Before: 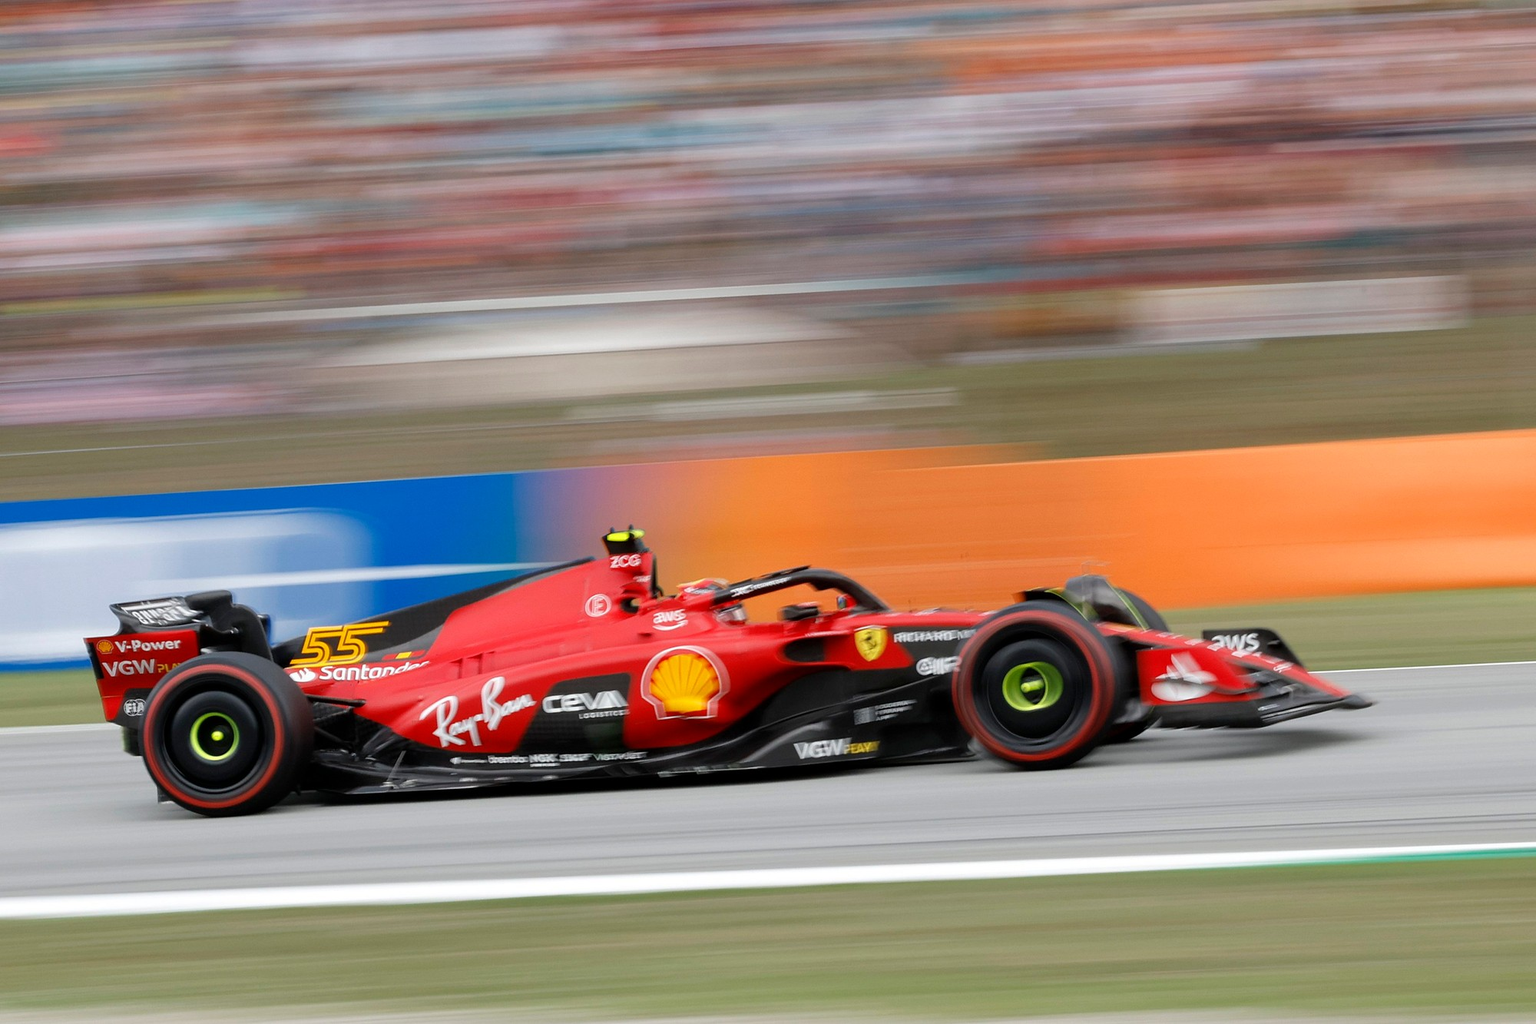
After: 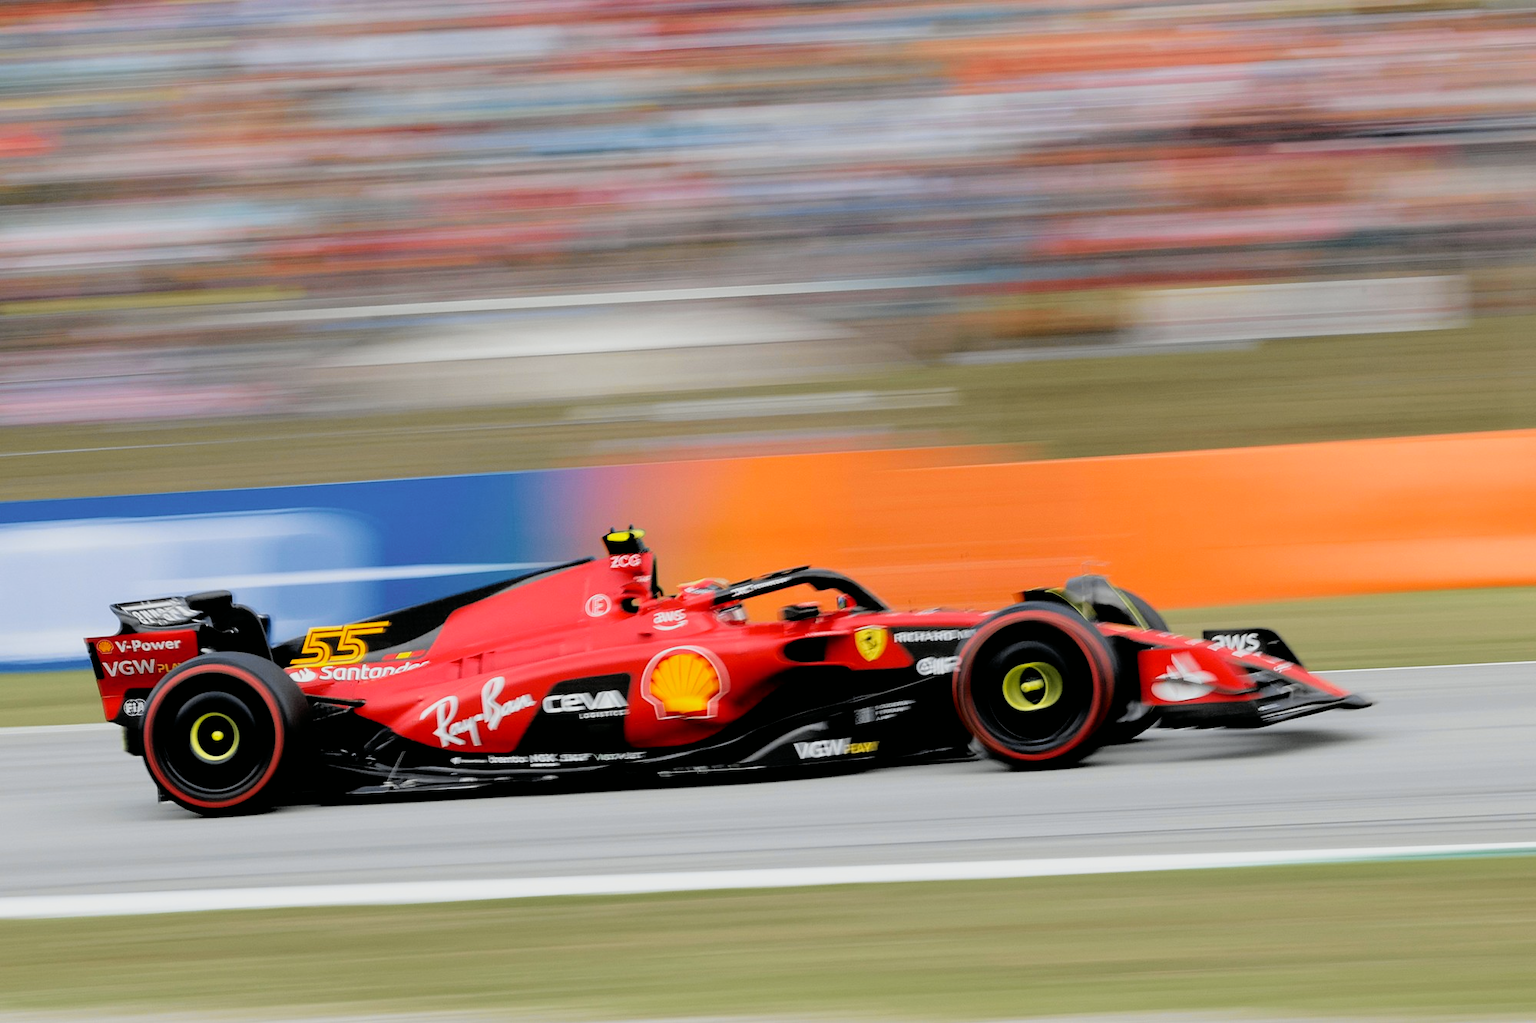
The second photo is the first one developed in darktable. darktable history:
contrast brightness saturation: saturation -0.043
filmic rgb: black relative exposure -3.91 EV, white relative exposure 3.14 EV, hardness 2.87
tone curve: curves: ch0 [(0, 0) (0.07, 0.052) (0.23, 0.254) (0.486, 0.53) (0.822, 0.825) (0.994, 0.955)]; ch1 [(0, 0) (0.226, 0.261) (0.379, 0.442) (0.469, 0.472) (0.495, 0.495) (0.514, 0.504) (0.561, 0.568) (0.59, 0.612) (1, 1)]; ch2 [(0, 0) (0.269, 0.299) (0.459, 0.441) (0.498, 0.499) (0.523, 0.52) (0.551, 0.576) (0.629, 0.643) (0.659, 0.681) (0.718, 0.764) (1, 1)], color space Lab, independent channels, preserve colors none
